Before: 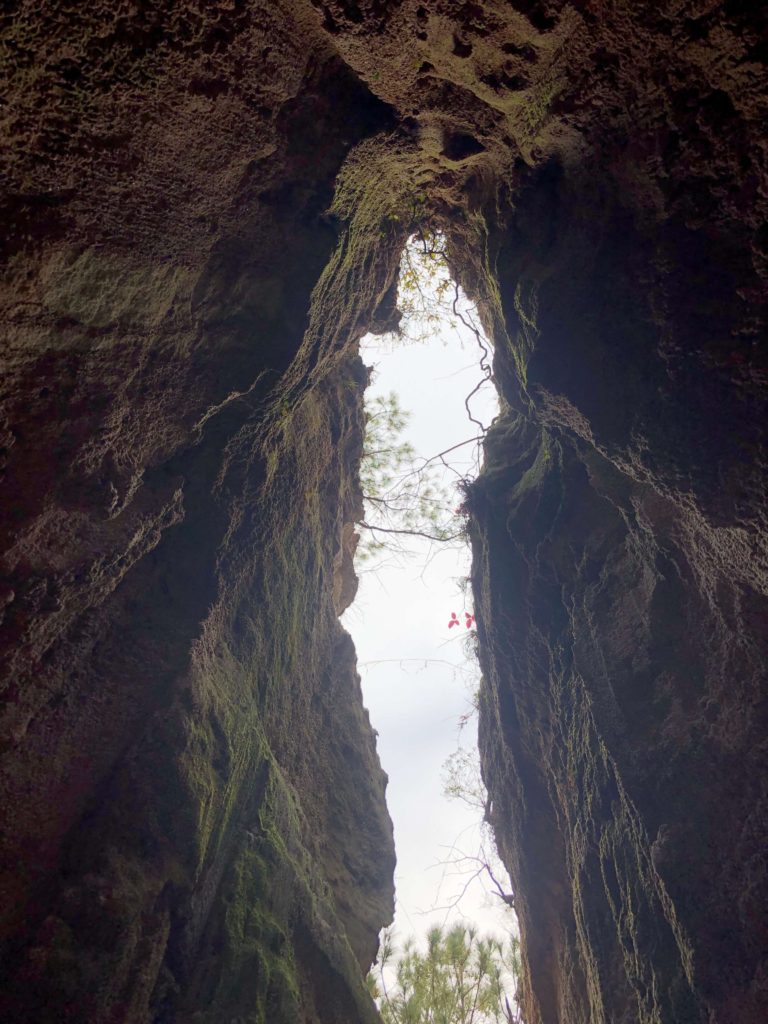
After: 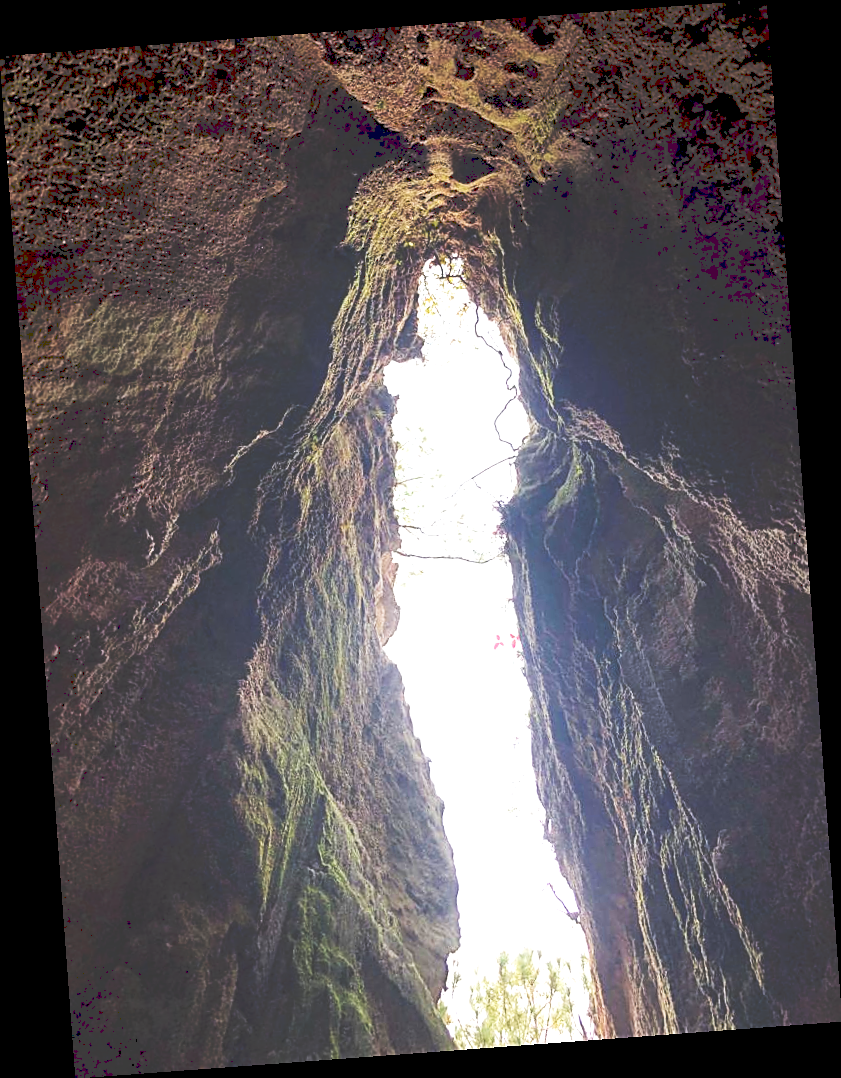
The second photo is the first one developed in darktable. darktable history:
rotate and perspective: rotation -4.25°, automatic cropping off
tone curve: curves: ch0 [(0, 0) (0.003, 0.24) (0.011, 0.24) (0.025, 0.24) (0.044, 0.244) (0.069, 0.244) (0.1, 0.252) (0.136, 0.264) (0.177, 0.274) (0.224, 0.284) (0.277, 0.313) (0.335, 0.361) (0.399, 0.415) (0.468, 0.498) (0.543, 0.595) (0.623, 0.695) (0.709, 0.793) (0.801, 0.883) (0.898, 0.942) (1, 1)], preserve colors none
sharpen: on, module defaults
exposure: black level correction 0.001, exposure 1.3 EV, compensate highlight preservation false
local contrast: highlights 100%, shadows 100%, detail 120%, midtone range 0.2
